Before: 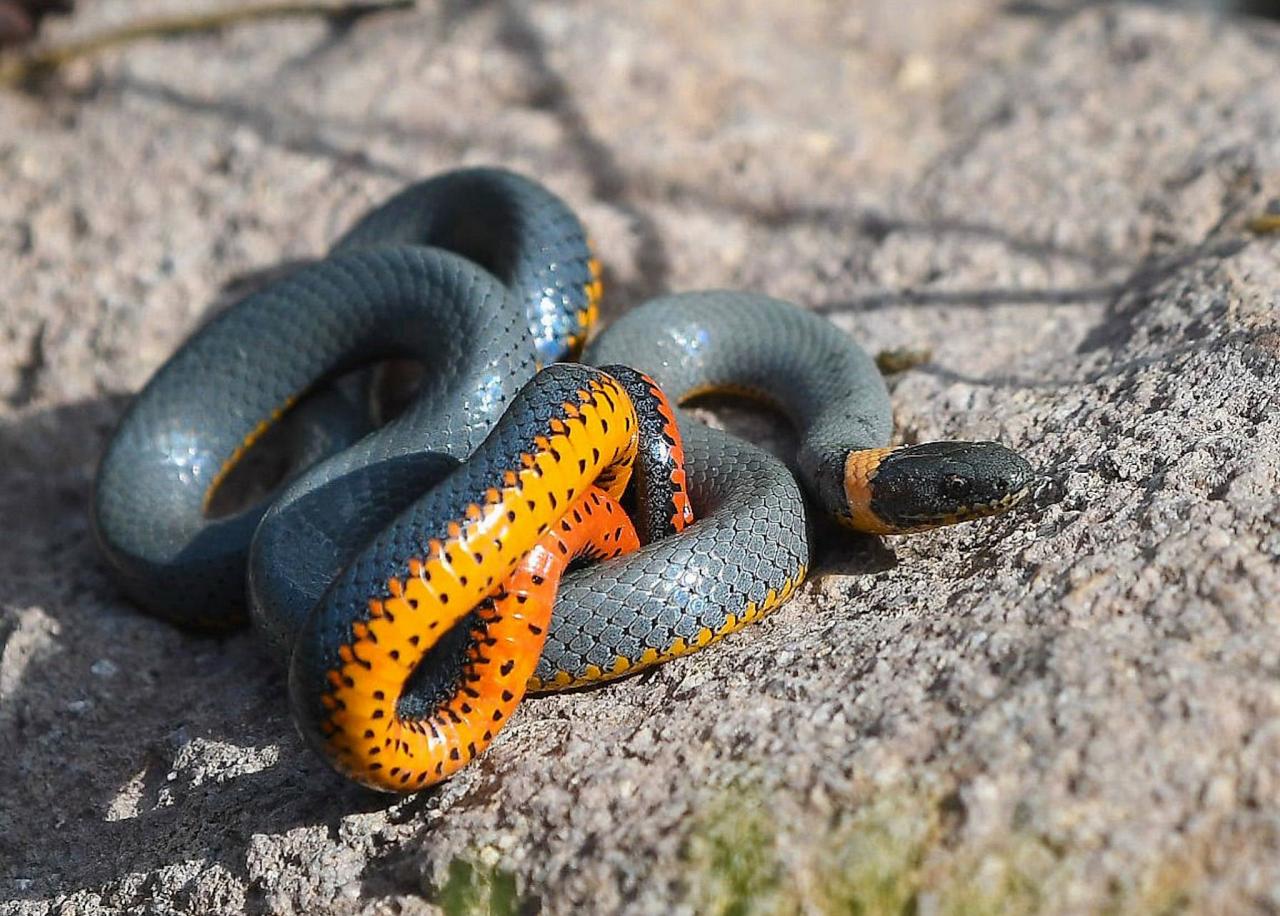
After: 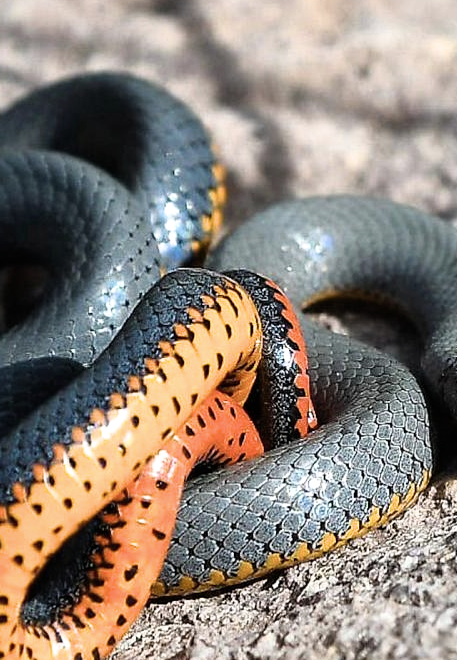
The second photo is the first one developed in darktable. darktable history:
crop and rotate: left 29.412%, top 10.374%, right 34.825%, bottom 17.498%
contrast brightness saturation: saturation -0.099
exposure: compensate highlight preservation false
filmic rgb: black relative exposure -9.06 EV, white relative exposure 2.31 EV, hardness 7.45
